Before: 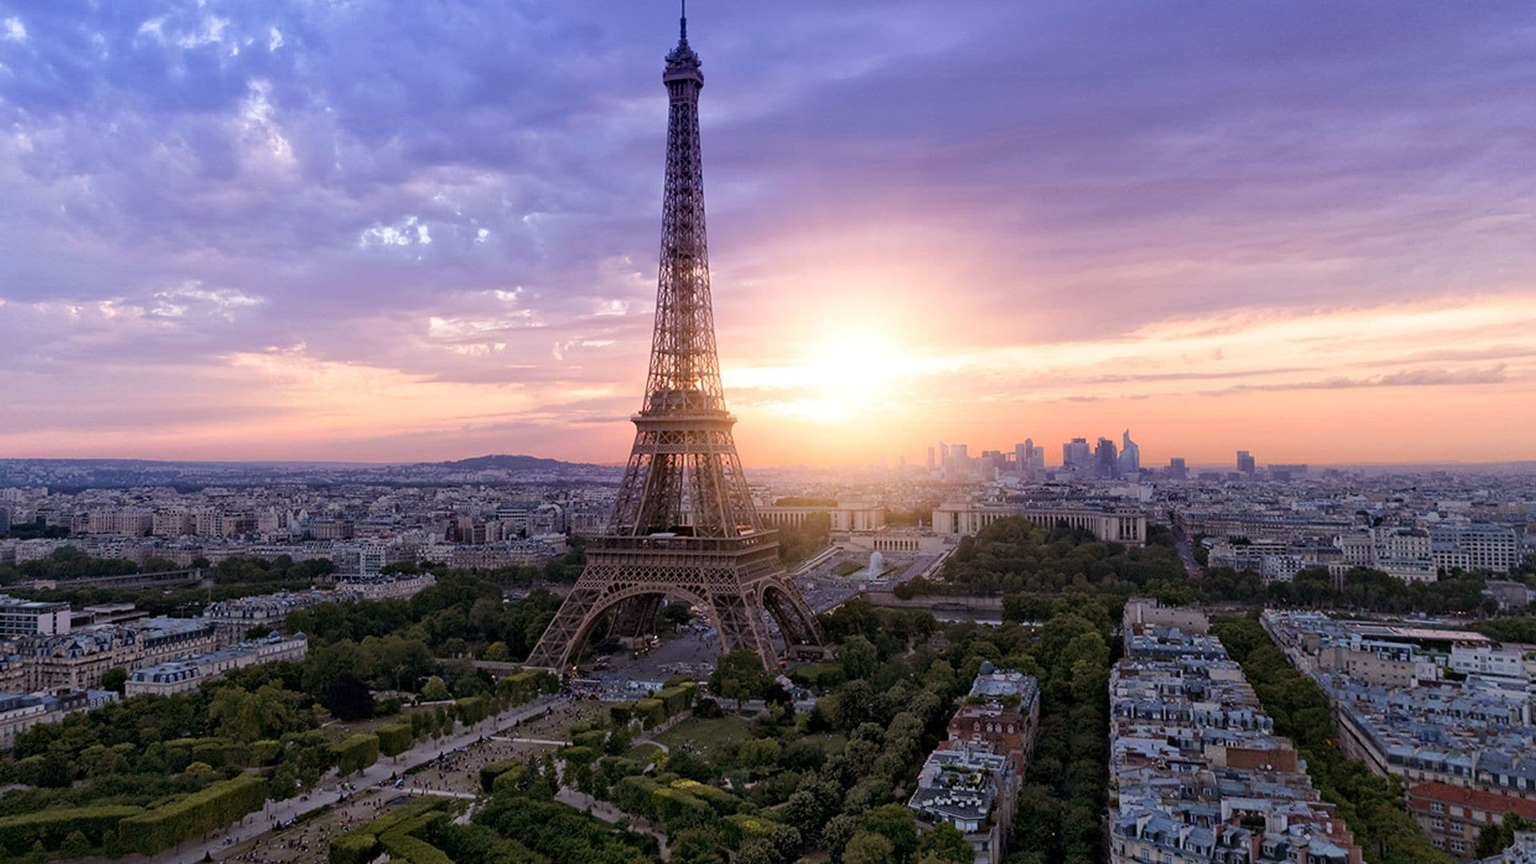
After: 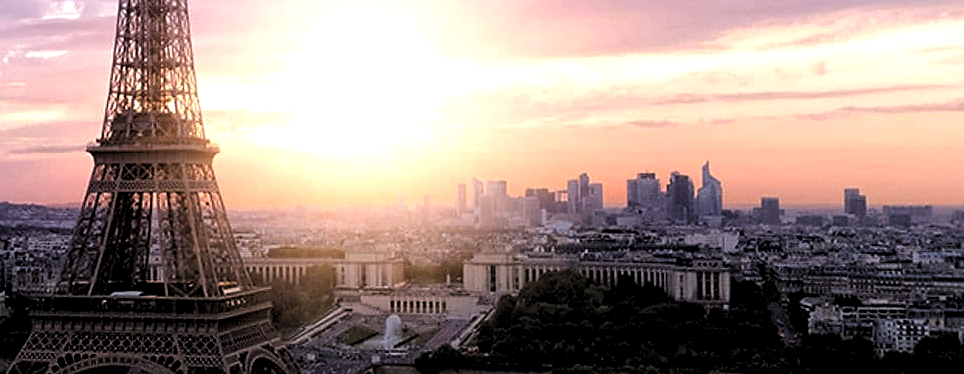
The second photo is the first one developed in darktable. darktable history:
sharpen: radius 1.559, amount 0.373, threshold 1.271
levels: levels [0.182, 0.542, 0.902]
crop: left 36.607%, top 34.735%, right 13.146%, bottom 30.611%
